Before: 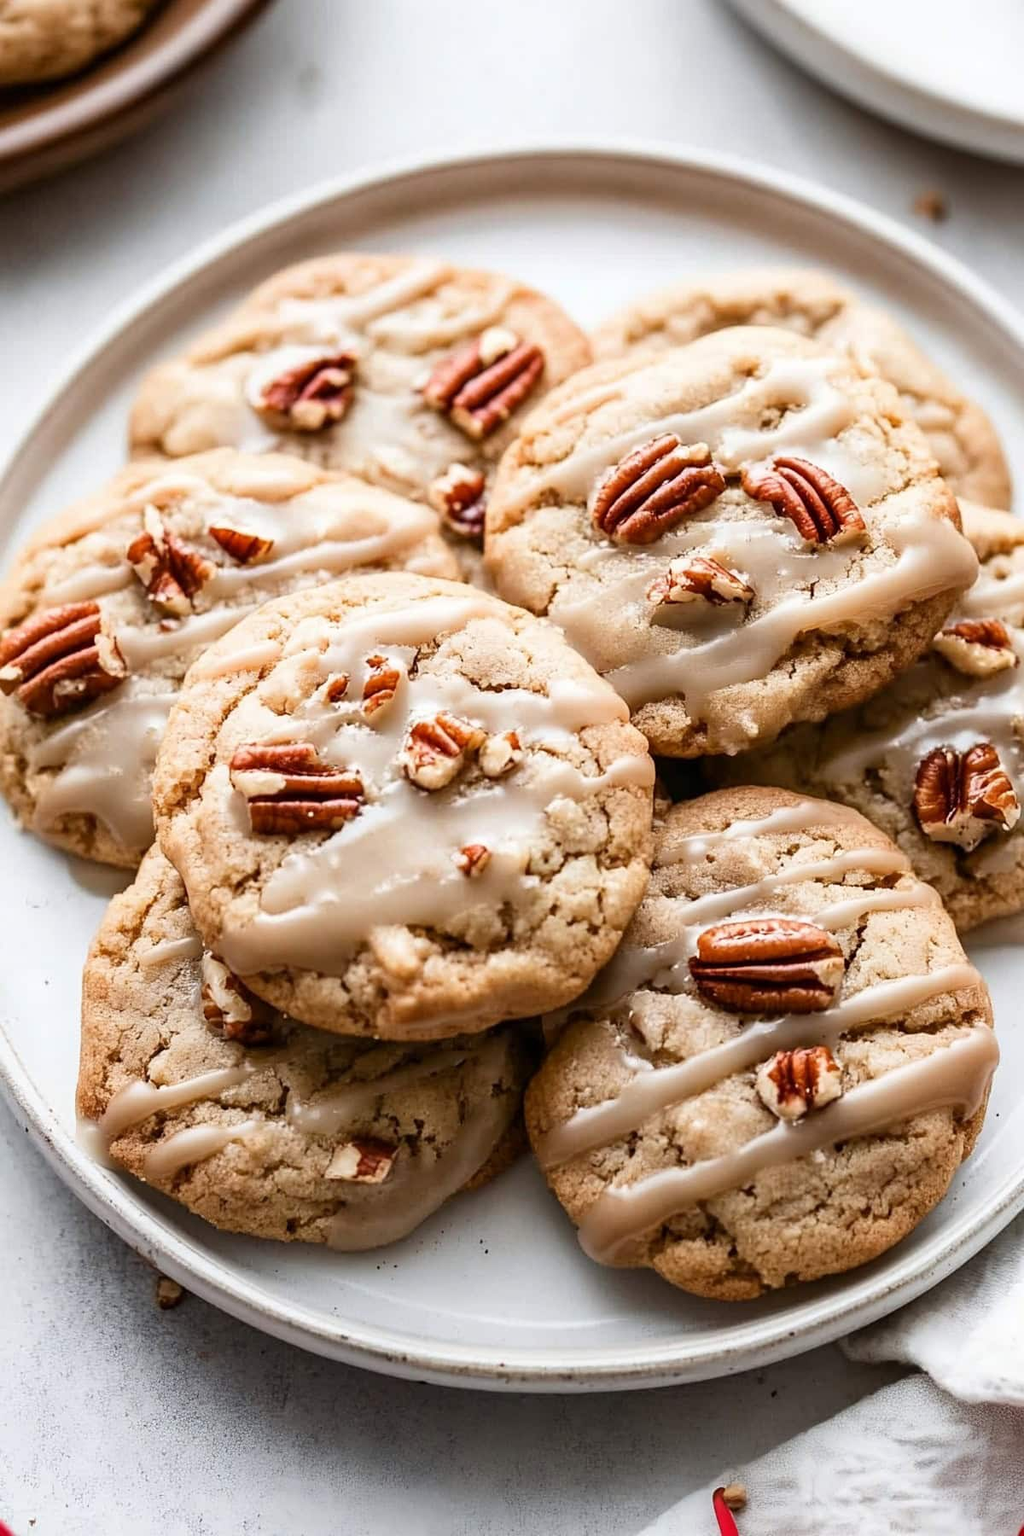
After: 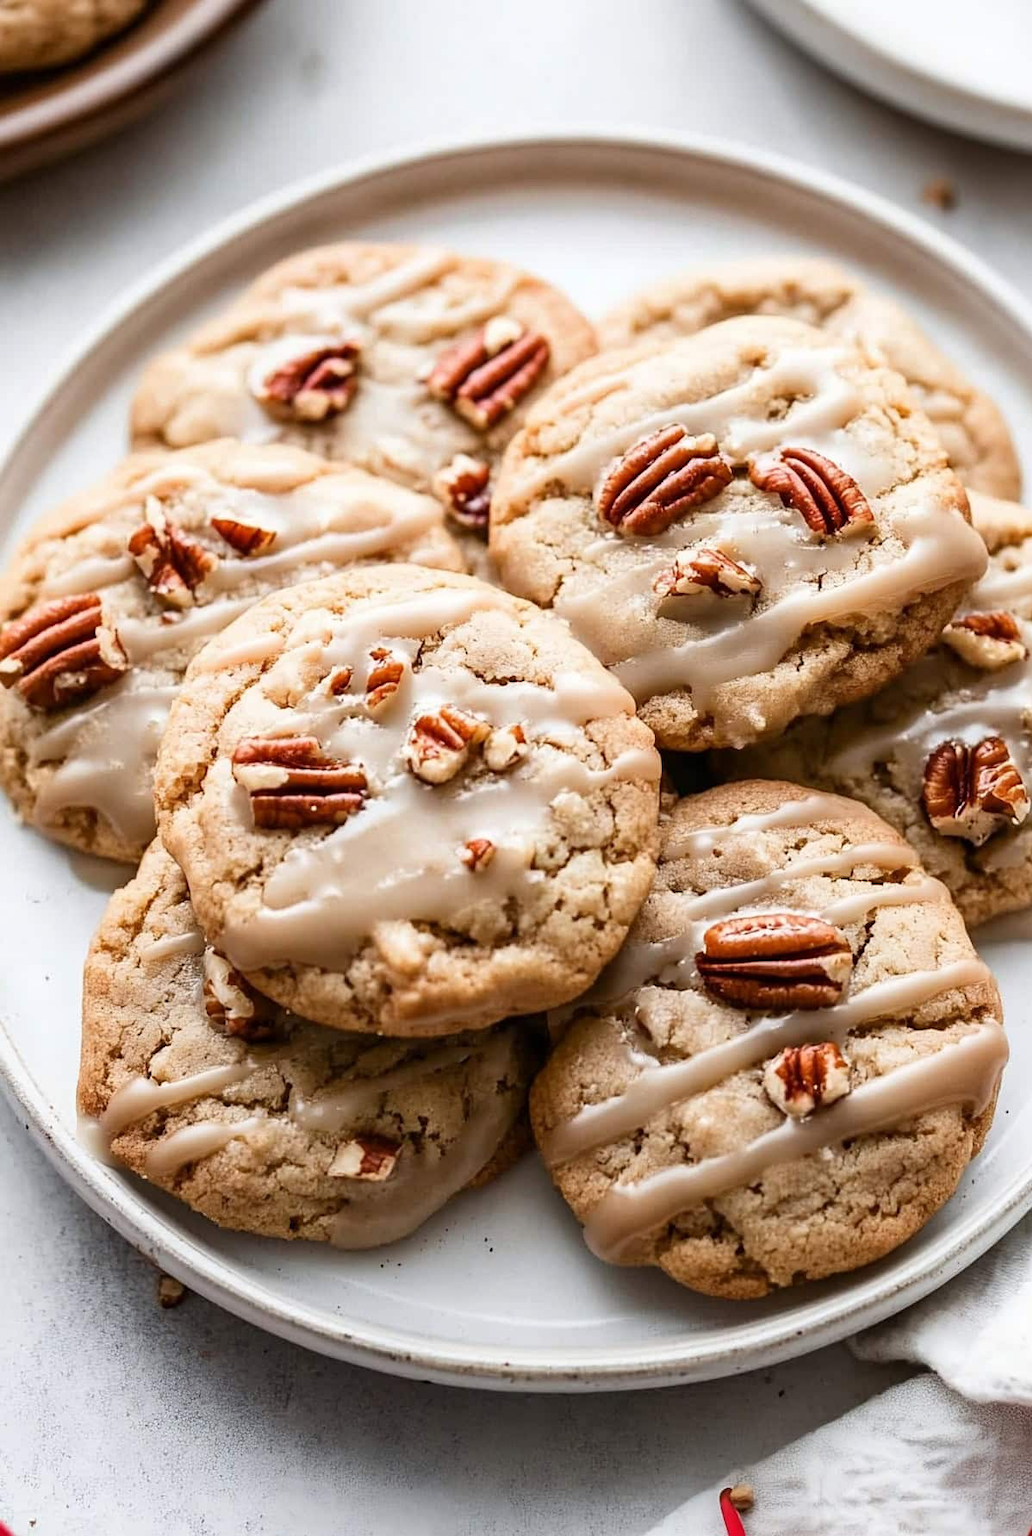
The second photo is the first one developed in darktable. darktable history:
crop: top 0.889%, right 0.11%
